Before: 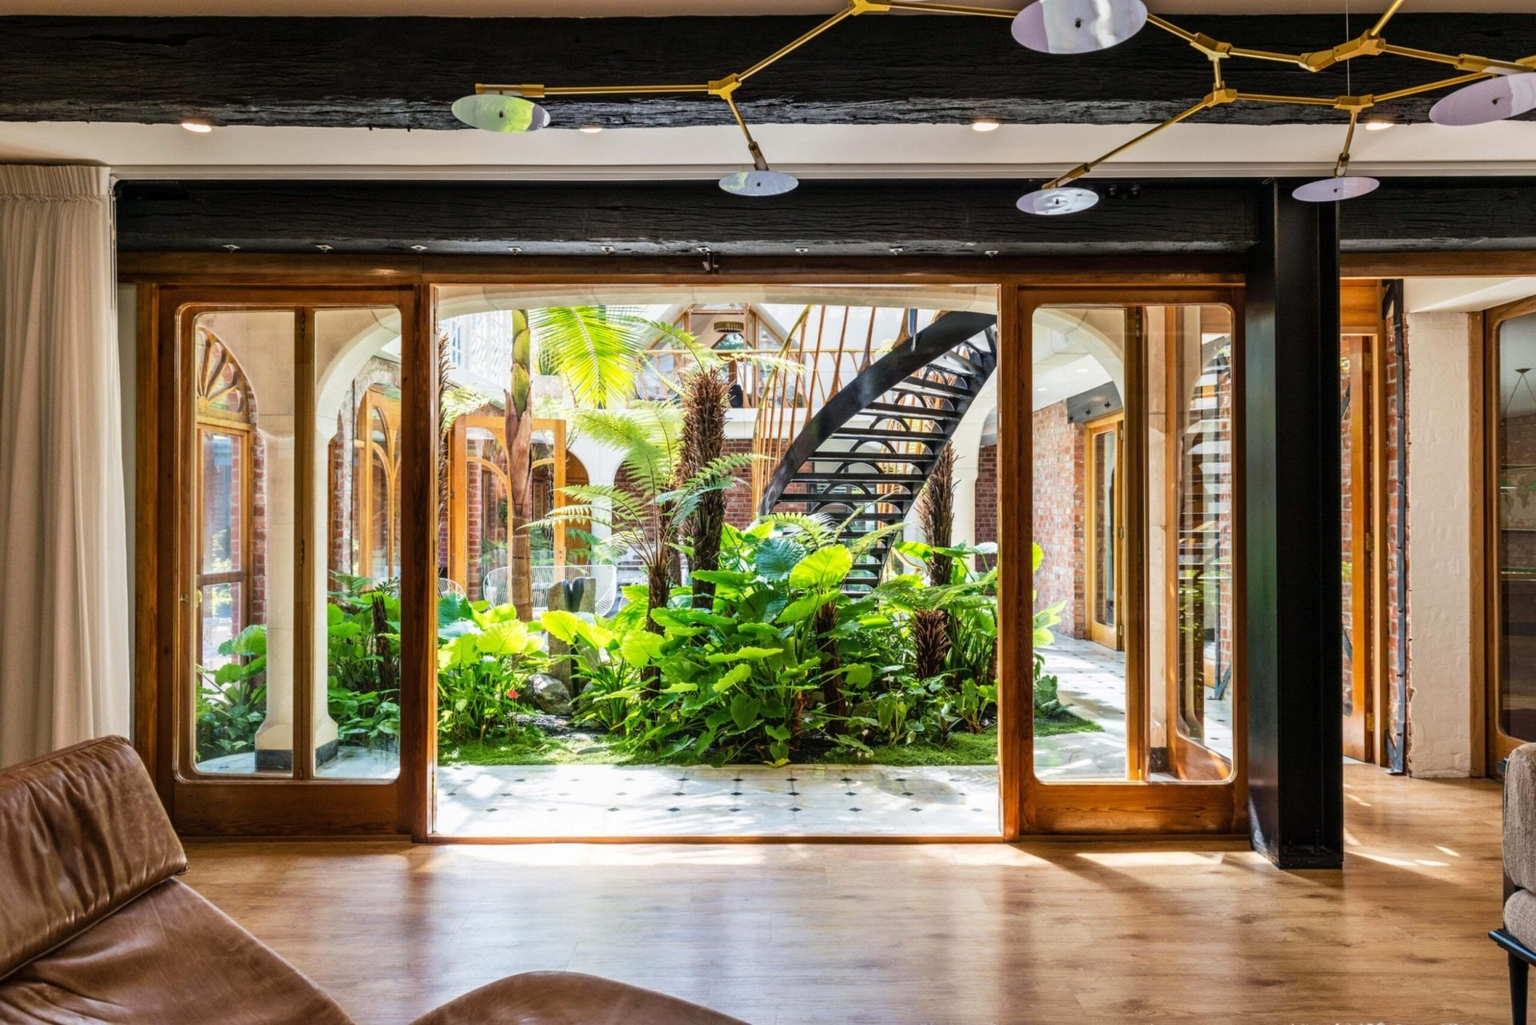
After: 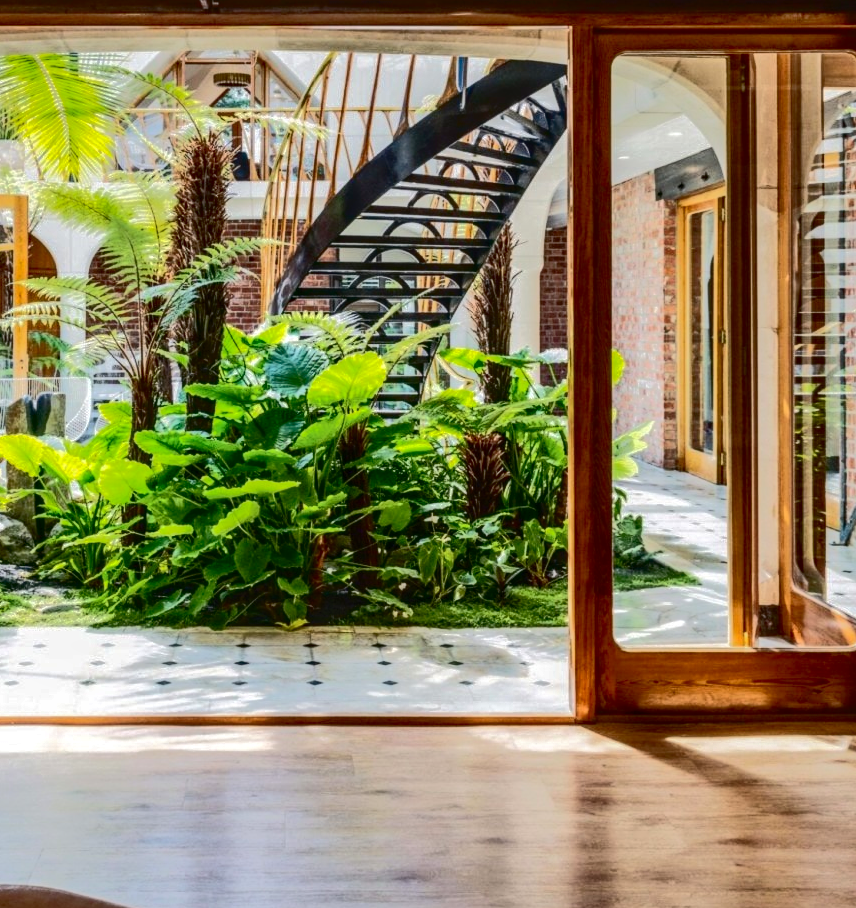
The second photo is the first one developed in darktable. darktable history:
crop: left 35.381%, top 25.734%, right 20.011%, bottom 3.367%
tone curve: curves: ch0 [(0, 0) (0.003, 0.011) (0.011, 0.014) (0.025, 0.018) (0.044, 0.023) (0.069, 0.028) (0.1, 0.031) (0.136, 0.039) (0.177, 0.056) (0.224, 0.081) (0.277, 0.129) (0.335, 0.188) (0.399, 0.256) (0.468, 0.367) (0.543, 0.514) (0.623, 0.684) (0.709, 0.785) (0.801, 0.846) (0.898, 0.884) (1, 1)], color space Lab, independent channels, preserve colors none
local contrast: on, module defaults
shadows and highlights: on, module defaults
